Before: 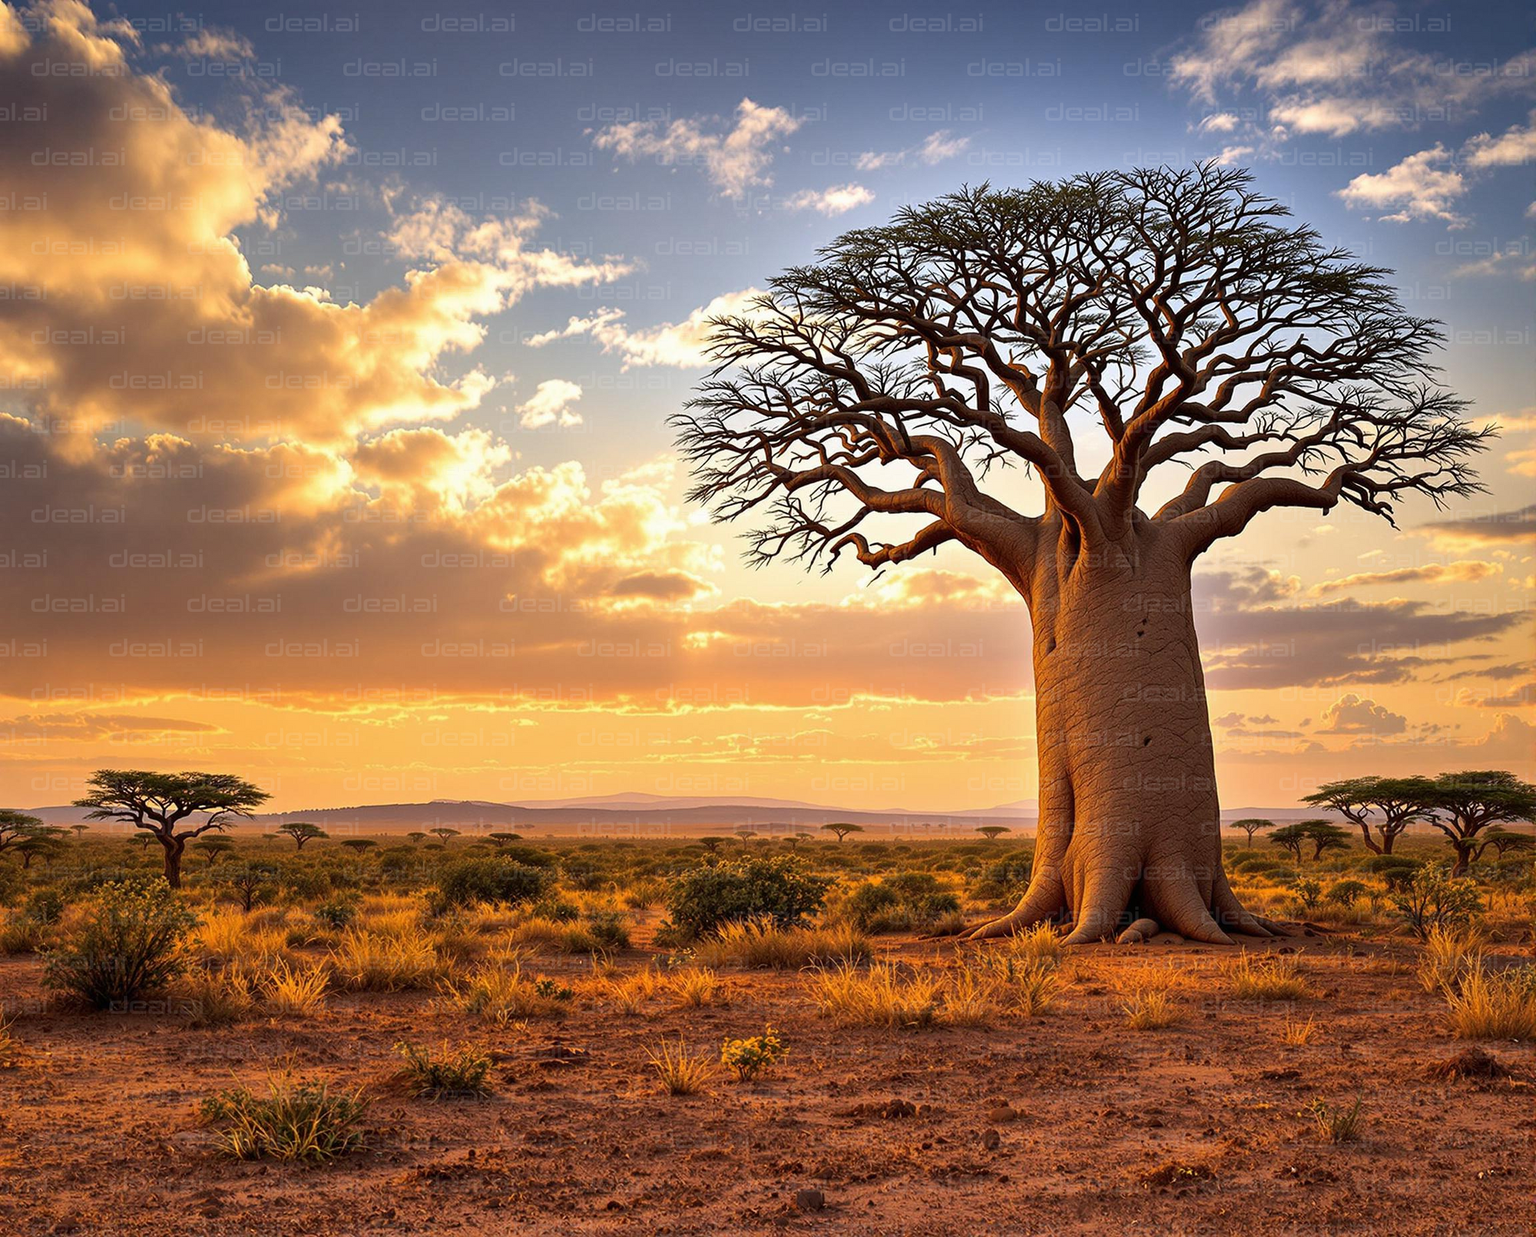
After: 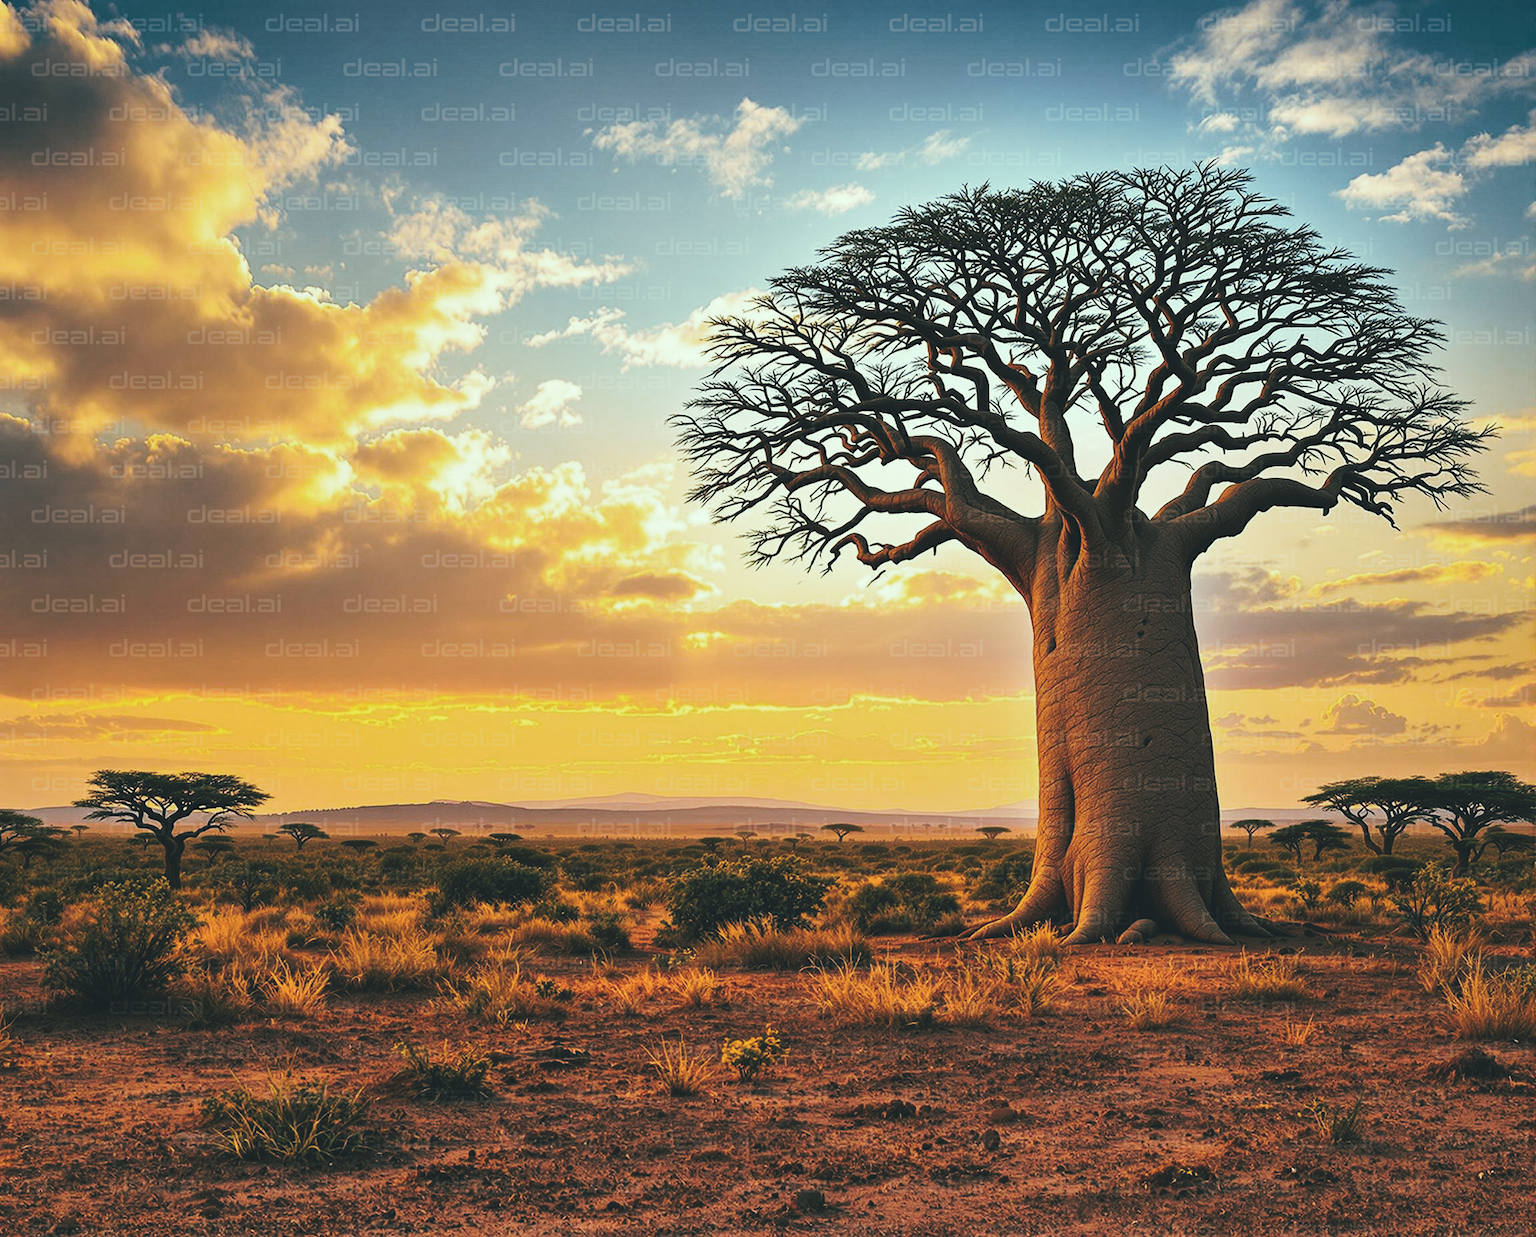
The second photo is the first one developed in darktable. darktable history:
tone curve: curves: ch0 [(0, 0) (0.003, 0.117) (0.011, 0.118) (0.025, 0.123) (0.044, 0.13) (0.069, 0.137) (0.1, 0.149) (0.136, 0.157) (0.177, 0.184) (0.224, 0.217) (0.277, 0.257) (0.335, 0.324) (0.399, 0.406) (0.468, 0.511) (0.543, 0.609) (0.623, 0.712) (0.709, 0.8) (0.801, 0.877) (0.898, 0.938) (1, 1)], preserve colors none
color look up table: target L [95.78, 90.16, 87.85, 64.99, 62.15, 57.09, 49.89, 45.49, 48.03, 36.39, 14.41, 200.41, 79.2, 74.59, 68.08, 66.08, 56.46, 49.92, 48.96, 47.26, 28.52, 22.13, 2.802, 92.85, 78.18, 82.31, 61.97, 69.45, 58.41, 74.81, 69.31, 54.64, 48.93, 49.48, 57.79, 45.65, 34.71, 35.25, 33.09, 39.79, 7.997, 5.429, 91.89, 91.43, 72.09, 67.27, 47.5, 42.05, 20.64], target a [-12.93, -36.5, -48.12, -45.41, -16, -46.06, -19.92, -33.09, -30.04, -19.81, -32.99, 0, -5.621, 16.35, 23.23, 23.37, 41.5, 63.8, 6.208, 51.97, 12.88, 26.91, -7.212, -10.49, 13.96, -0.697, -9.485, 31.63, 5.075, 14.8, -15.22, 45.58, 32.14, 7.059, 1.906, 27.93, -6.252, 22.7, 21.09, 5.348, -16.31, -15.44, -48.76, -33.38, -42.34, -18.16, -22.48, -11.4, -20.15], target b [12.58, 69.5, 26.34, 30.69, 31.12, 45.44, 42.02, 26.74, 11.64, 28.58, 5.297, 0, 57.97, 12.39, 32.54, 52.5, 16.63, 18.2, 18.85, 38.87, 21.46, 11.94, -8.591, 4.753, -3.194, -10.88, -20.38, -20.04, -5.492, -21.39, -28.84, -8.392, -18.1, -25.55, -48.43, -40.56, -1.059, -1.027, -29.62, -45.41, -25.84, -8.06, 4.537, 5.475, -11.97, 1.336, -6.153, -20.7, -10.22], num patches 49
